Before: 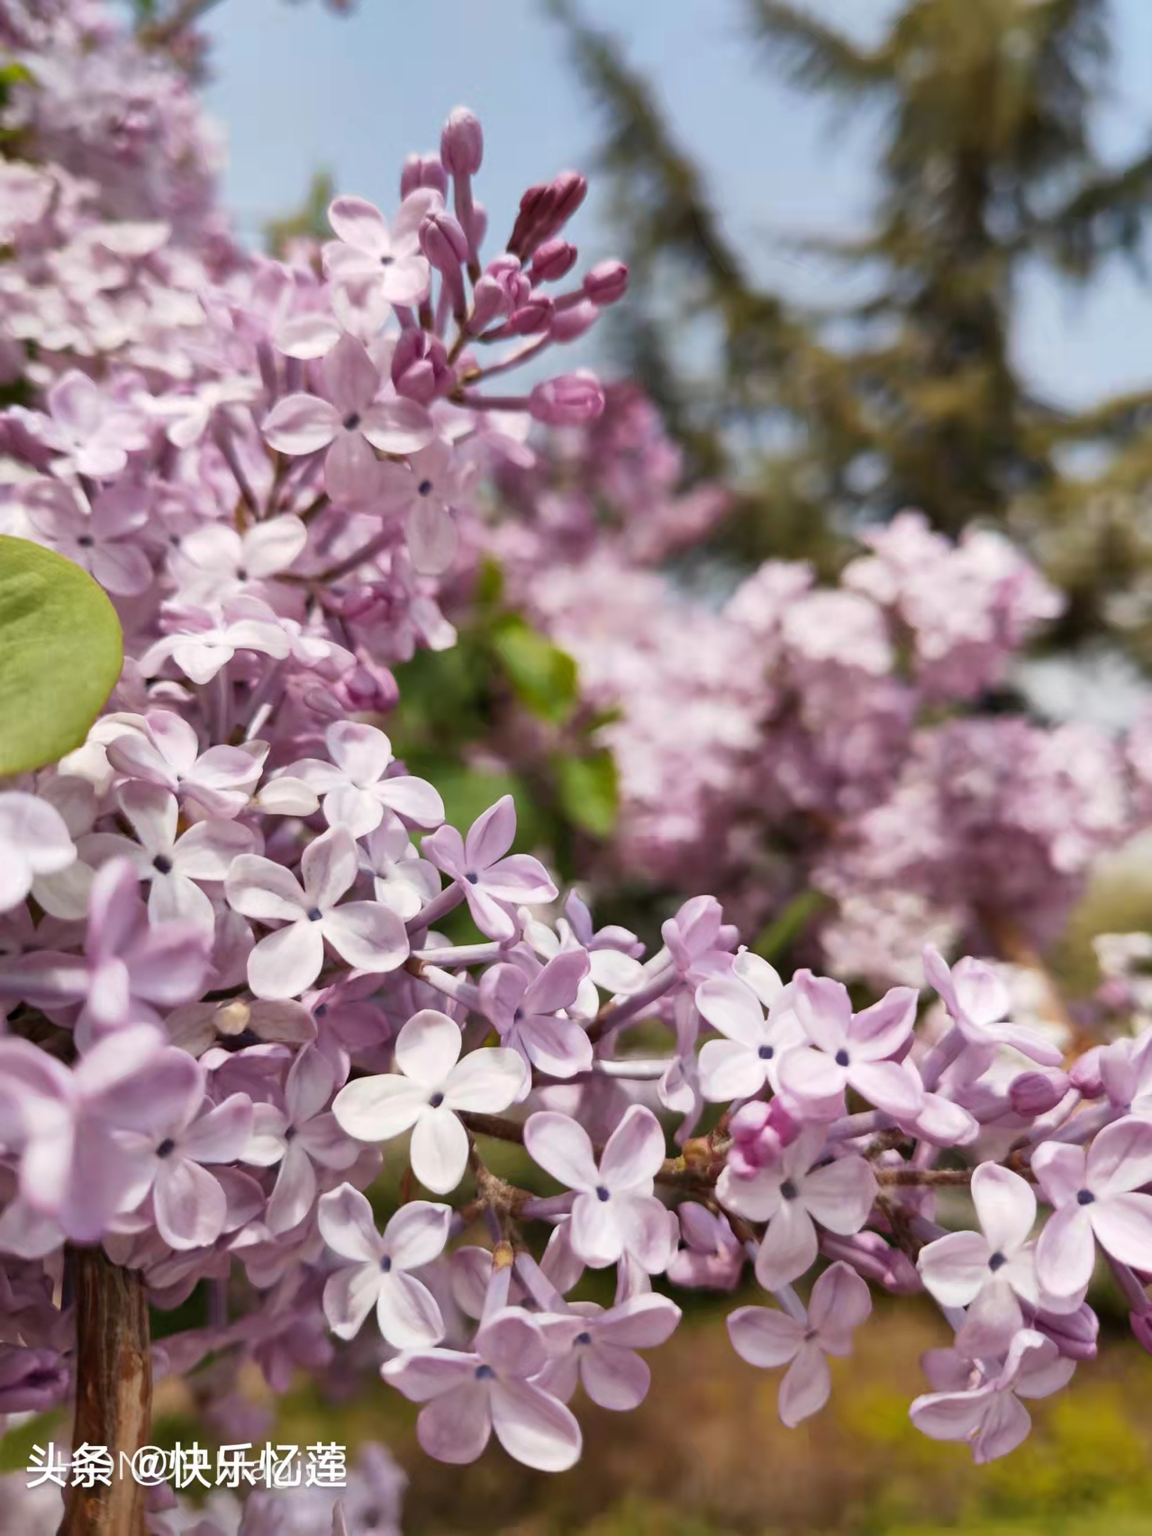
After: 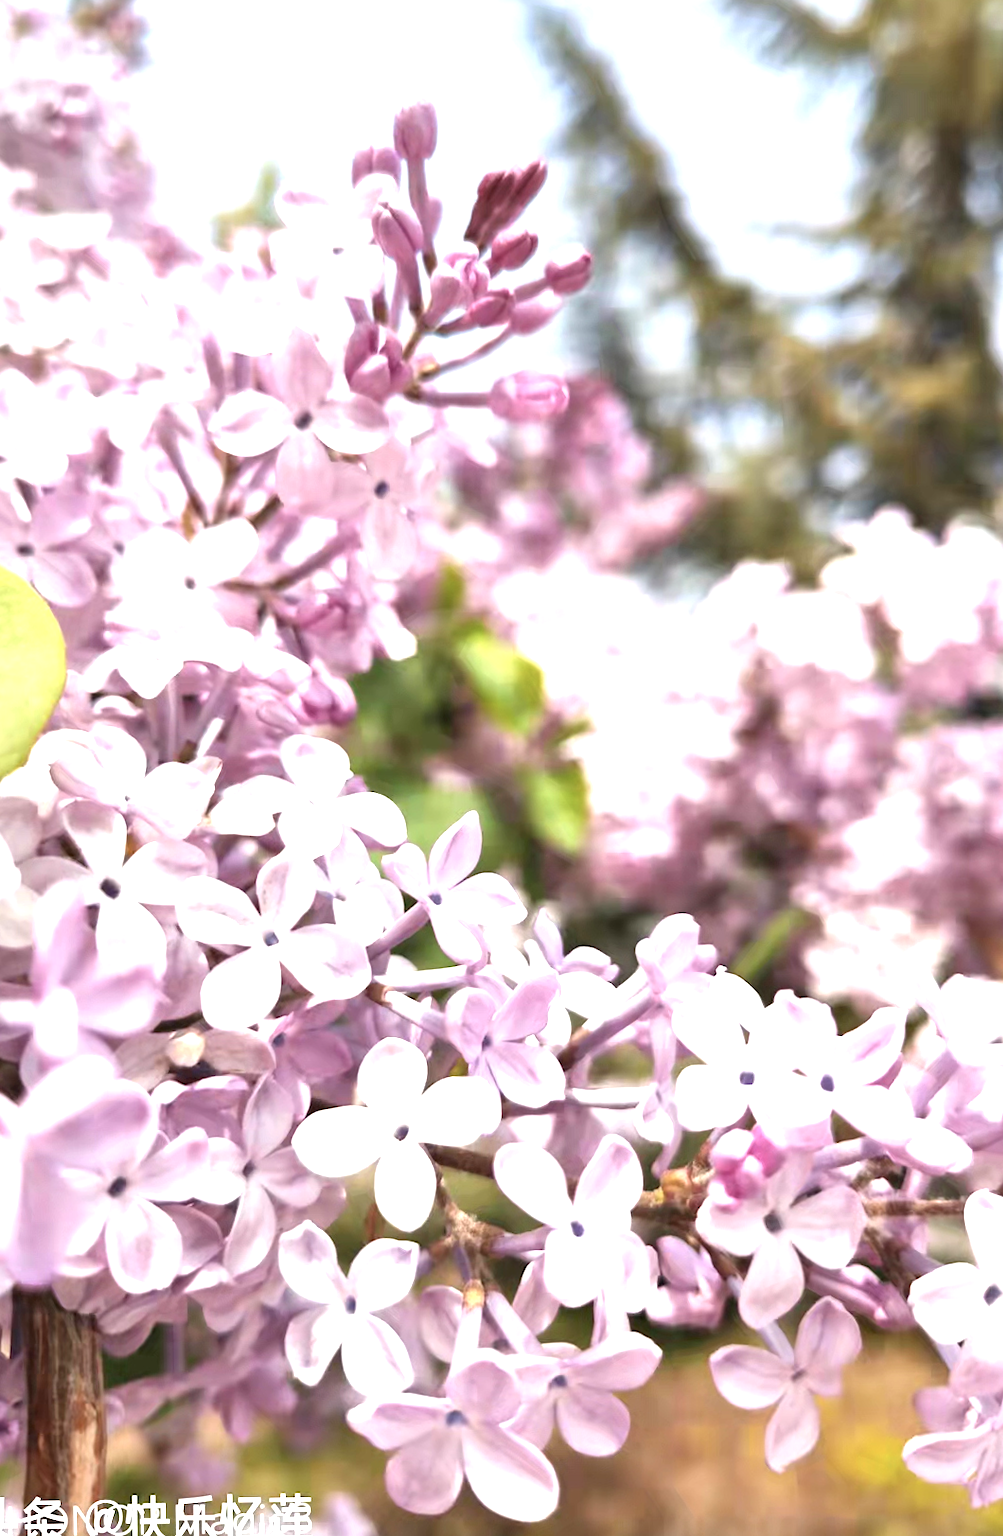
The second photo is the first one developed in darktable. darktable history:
exposure: black level correction 0, exposure 1.492 EV, compensate highlight preservation false
crop and rotate: angle 0.728°, left 4.38%, top 0.816%, right 11.307%, bottom 2.385%
contrast brightness saturation: saturation -0.169
